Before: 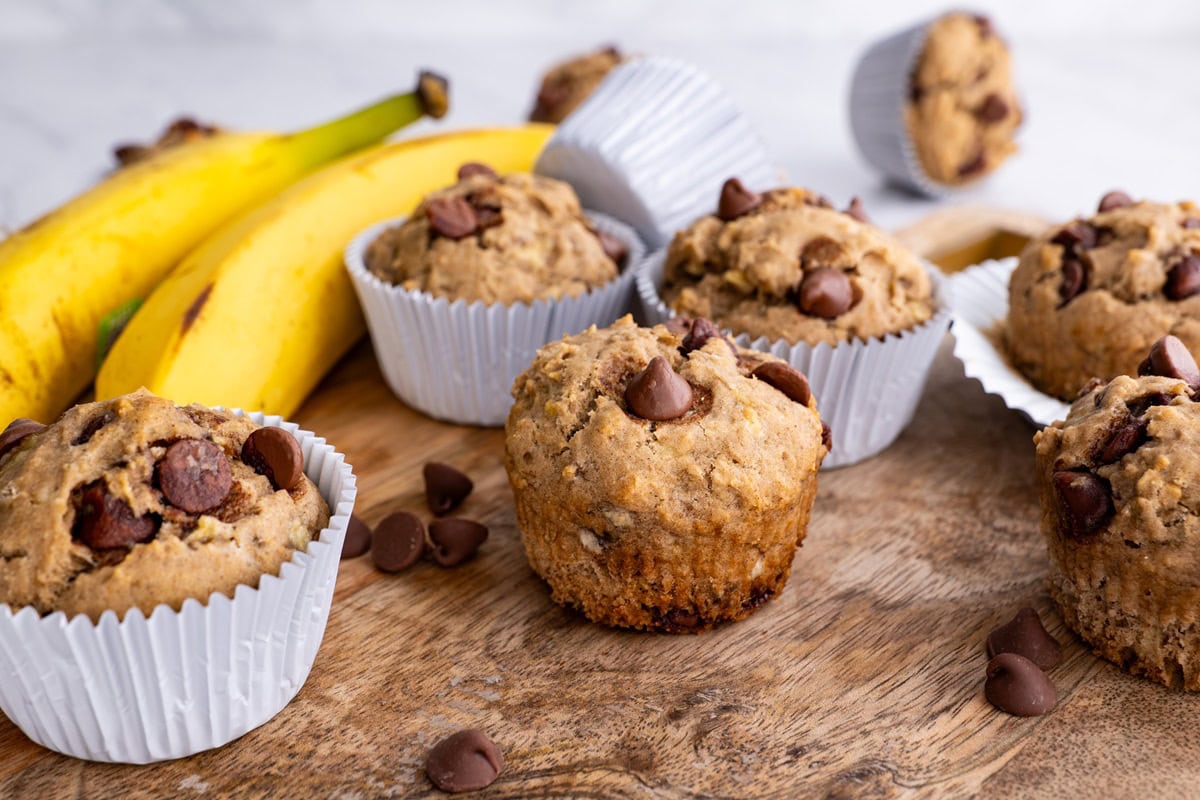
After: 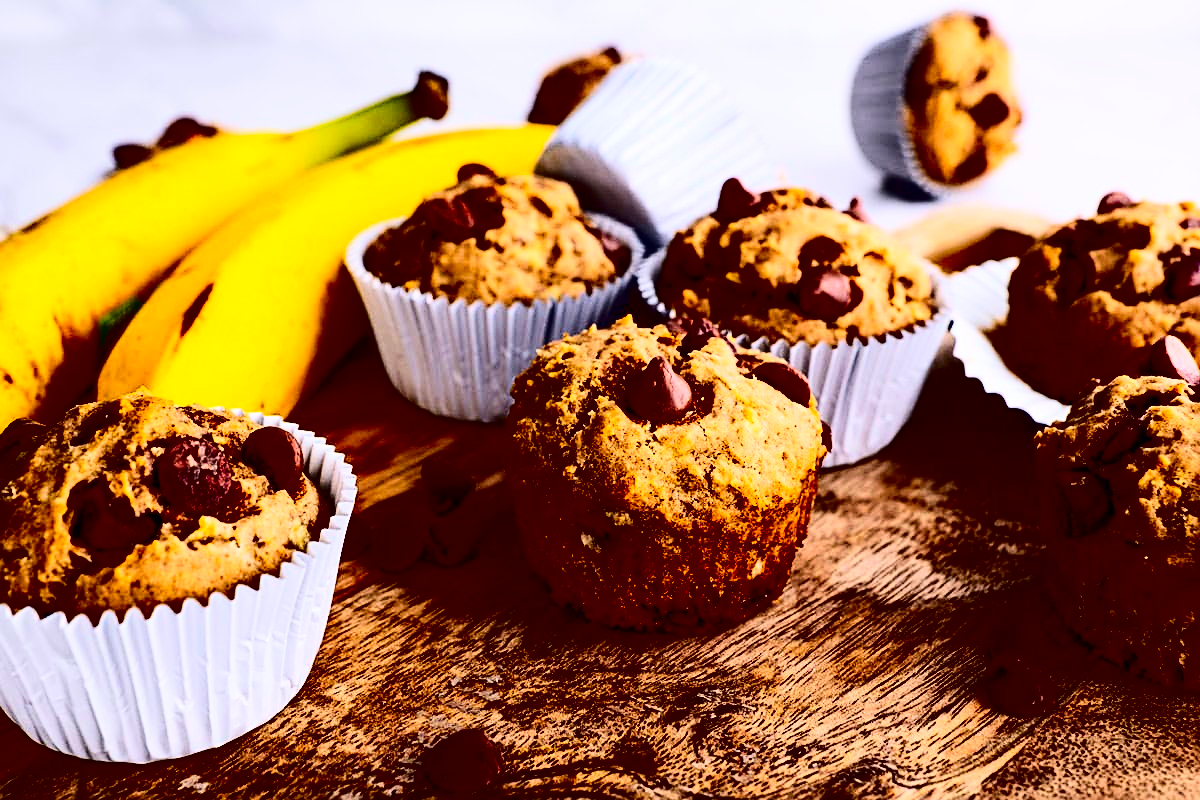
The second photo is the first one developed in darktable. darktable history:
contrast brightness saturation: contrast 0.77, brightness -1, saturation 1
sharpen: on, module defaults
